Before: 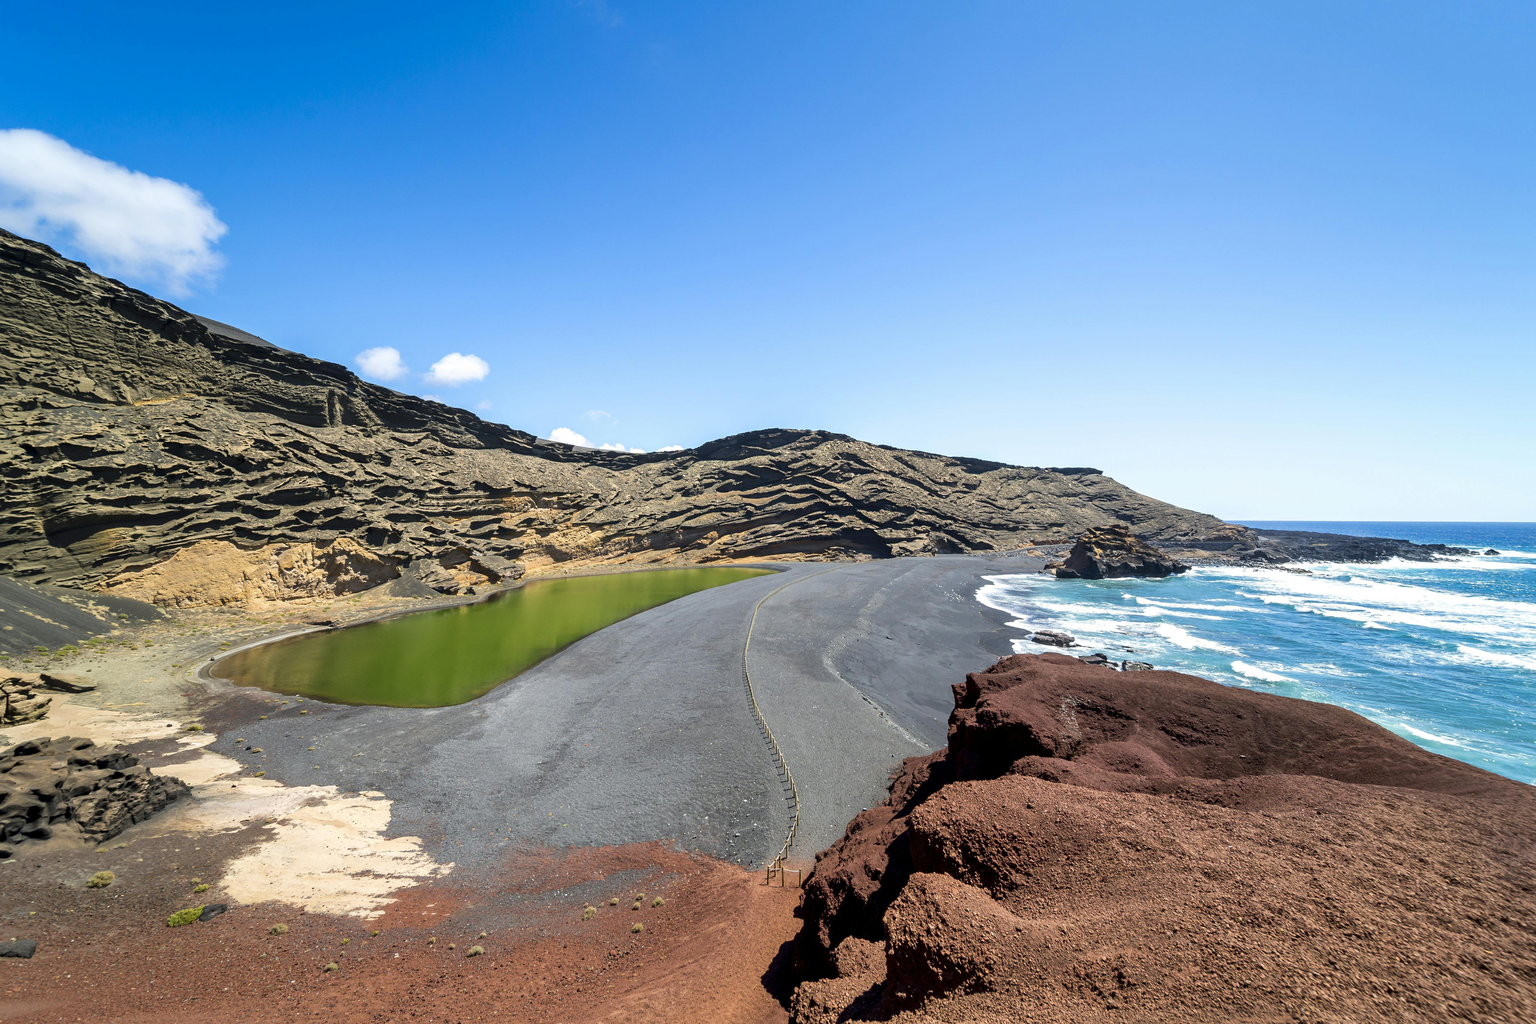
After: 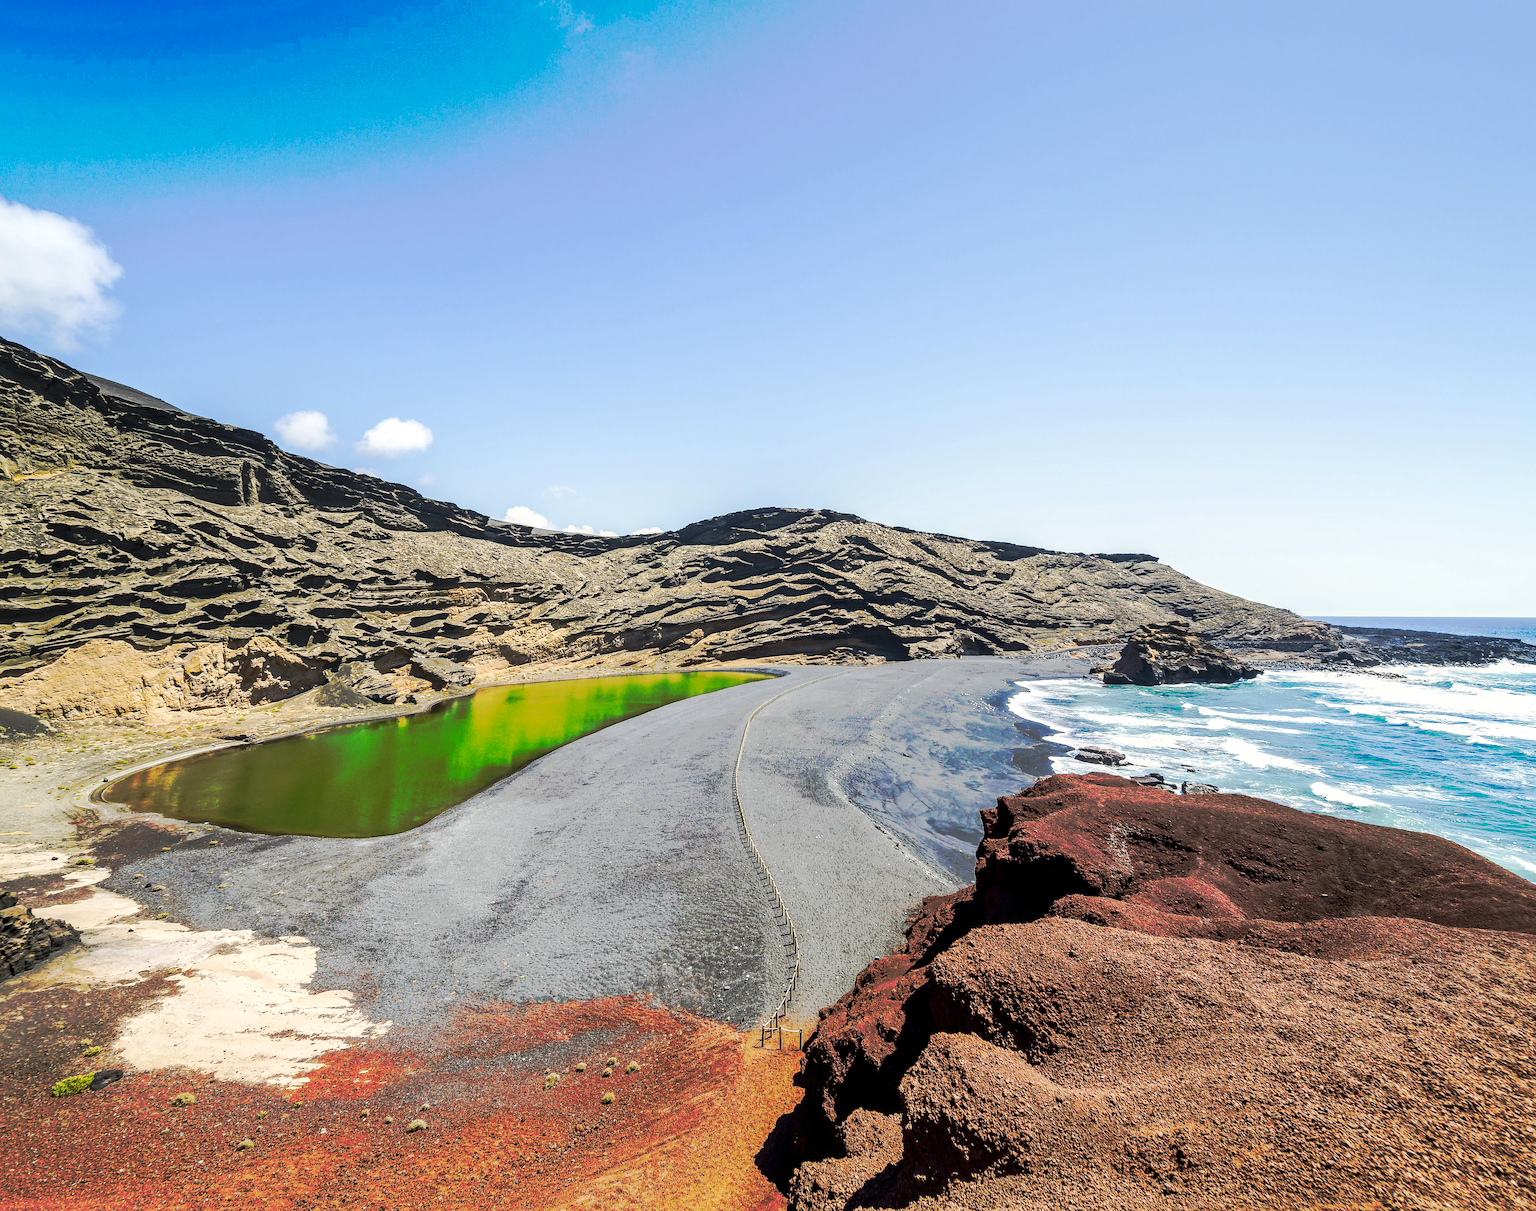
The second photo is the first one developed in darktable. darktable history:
sharpen: radius 0.974, amount 0.609
local contrast: on, module defaults
color calibration: gray › normalize channels true, x 0.339, y 0.354, temperature 5165.37 K, gamut compression 0.017
crop: left 8.047%, right 7.413%
tone curve: curves: ch0 [(0, 0) (0.003, 0.003) (0.011, 0.01) (0.025, 0.023) (0.044, 0.042) (0.069, 0.065) (0.1, 0.094) (0.136, 0.128) (0.177, 0.167) (0.224, 0.211) (0.277, 0.261) (0.335, 0.316) (0.399, 0.376) (0.468, 0.441) (0.543, 0.685) (0.623, 0.741) (0.709, 0.8) (0.801, 0.863) (0.898, 0.929) (1, 1)], preserve colors none
